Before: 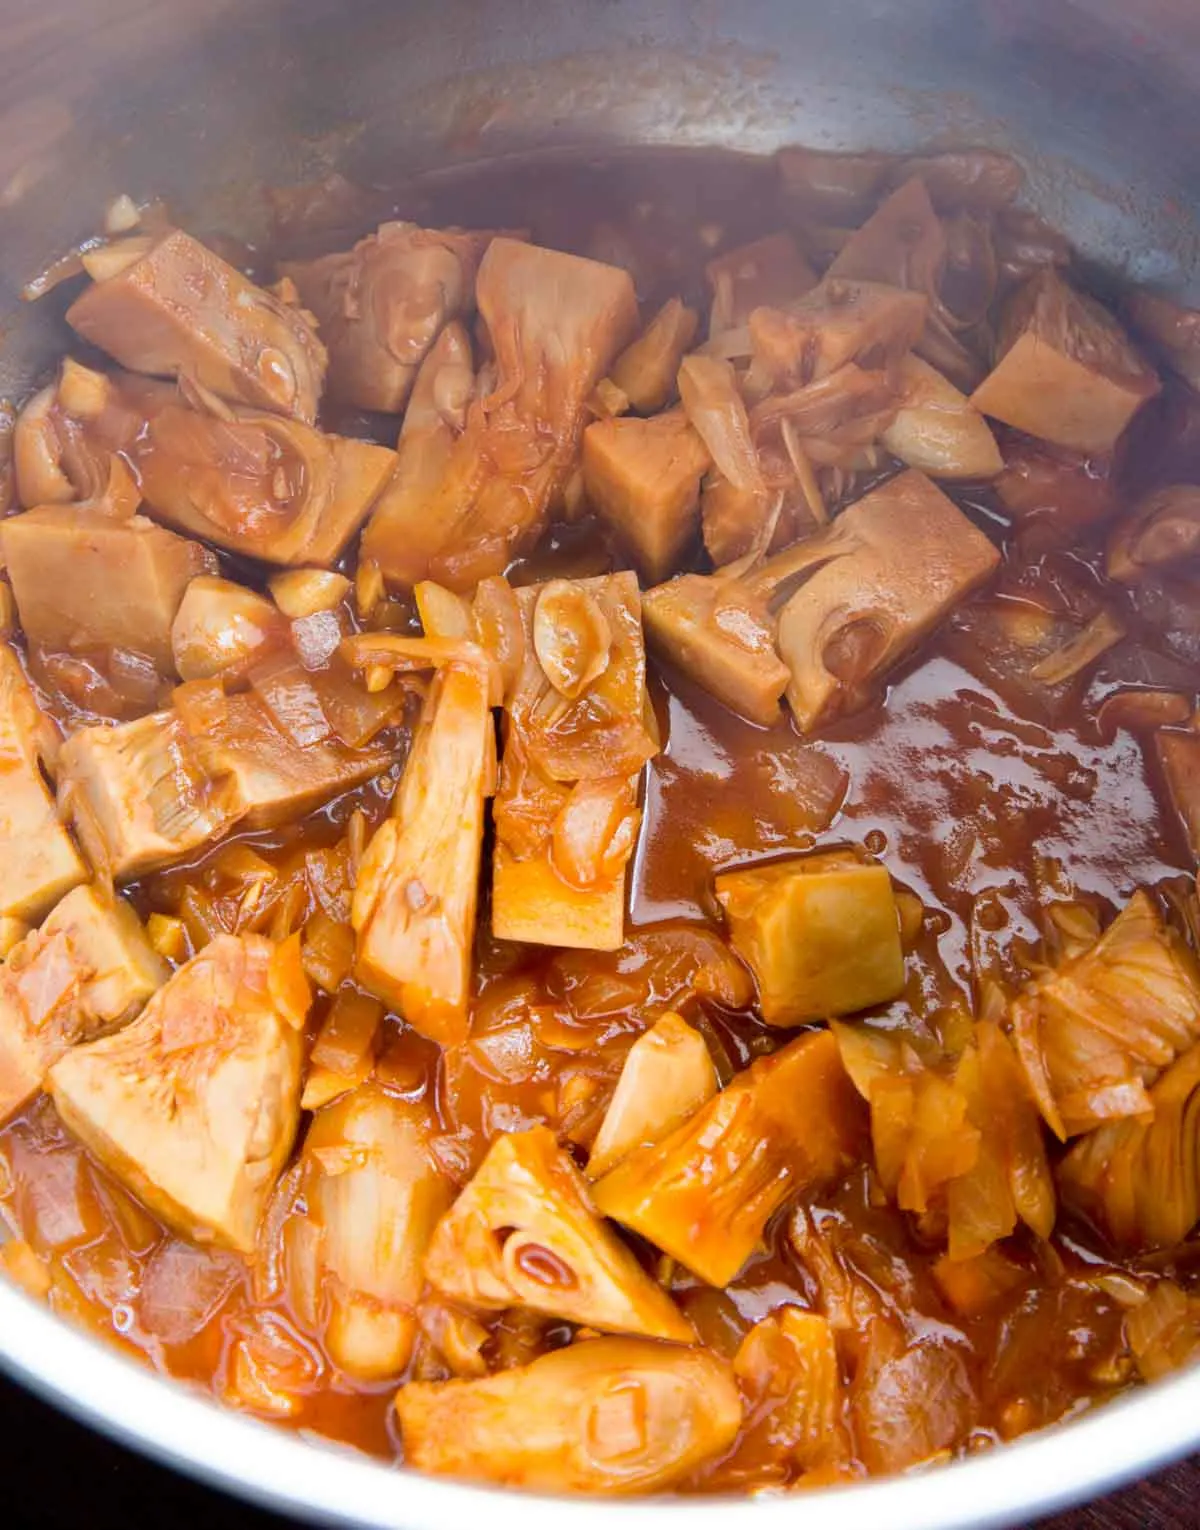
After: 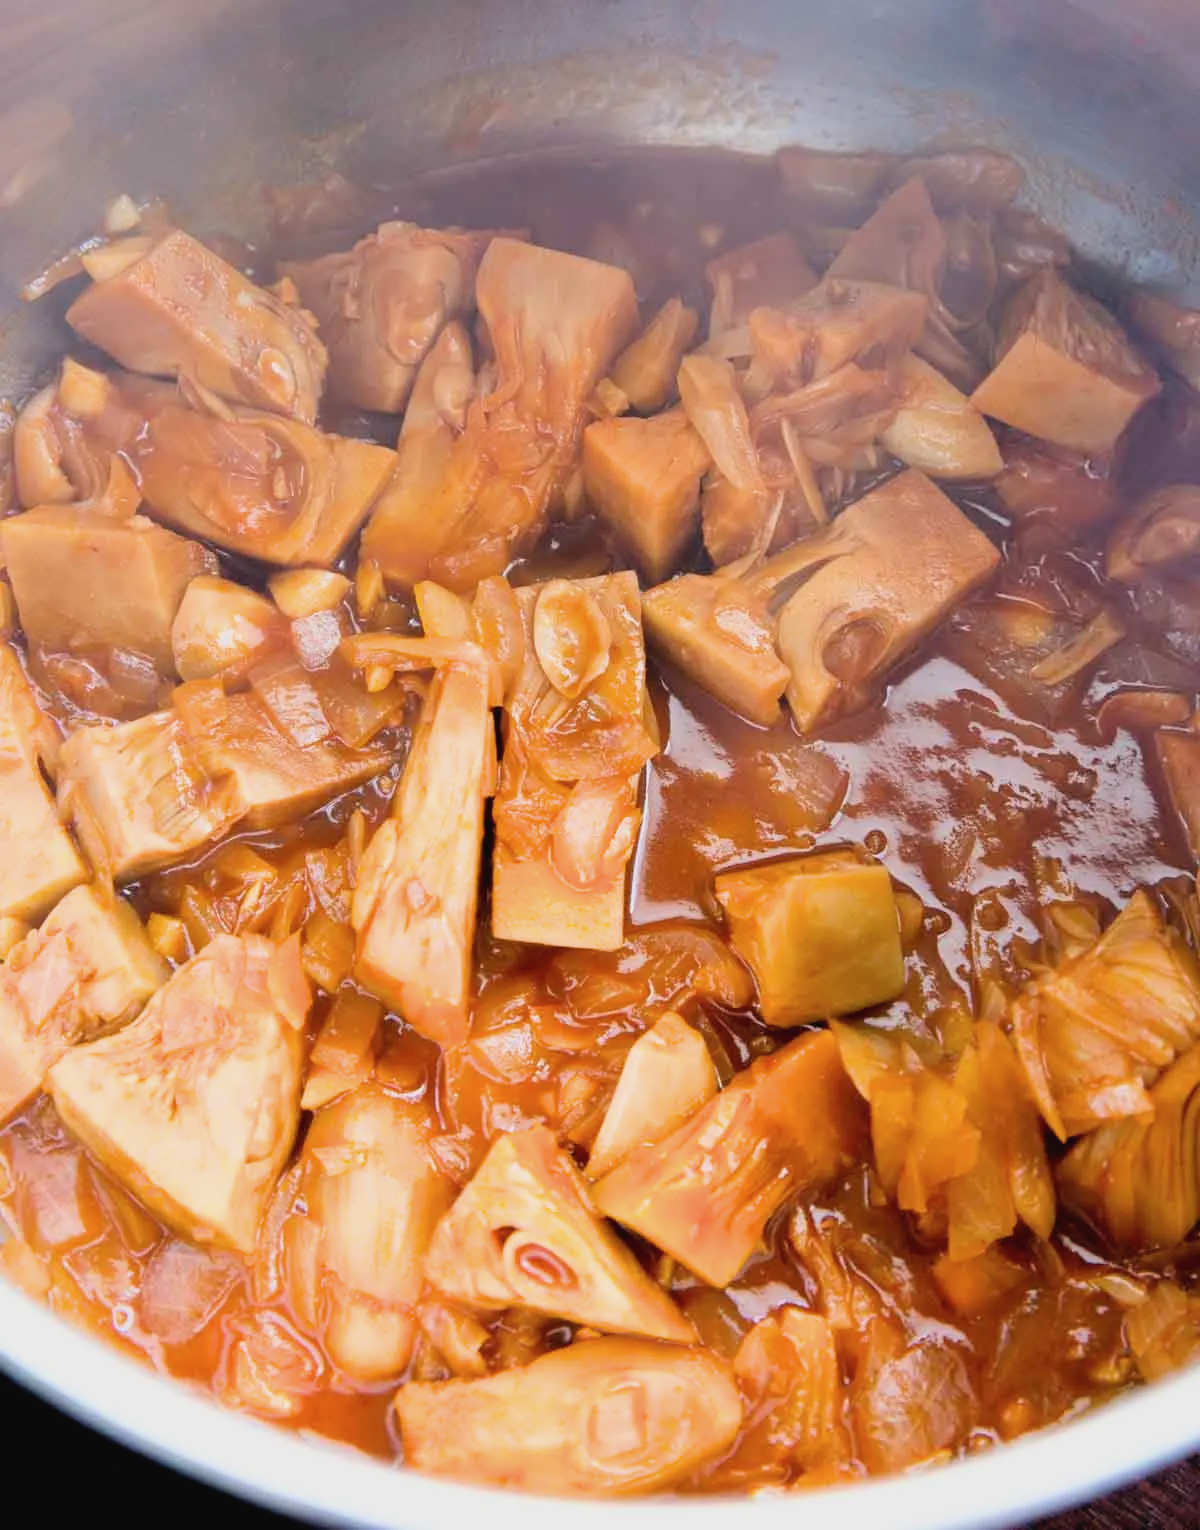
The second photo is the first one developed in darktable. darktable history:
exposure: exposure 0.61 EV, compensate highlight preservation false
filmic rgb: black relative exposure -7.78 EV, white relative exposure 4.35 EV, target black luminance 0%, hardness 3.76, latitude 50.57%, contrast 1.074, highlights saturation mix 9.09%, shadows ↔ highlights balance -0.275%, color science v6 (2022), iterations of high-quality reconstruction 10
contrast brightness saturation: contrast -0.07, brightness -0.031, saturation -0.106
levels: levels [0, 0.498, 0.996]
